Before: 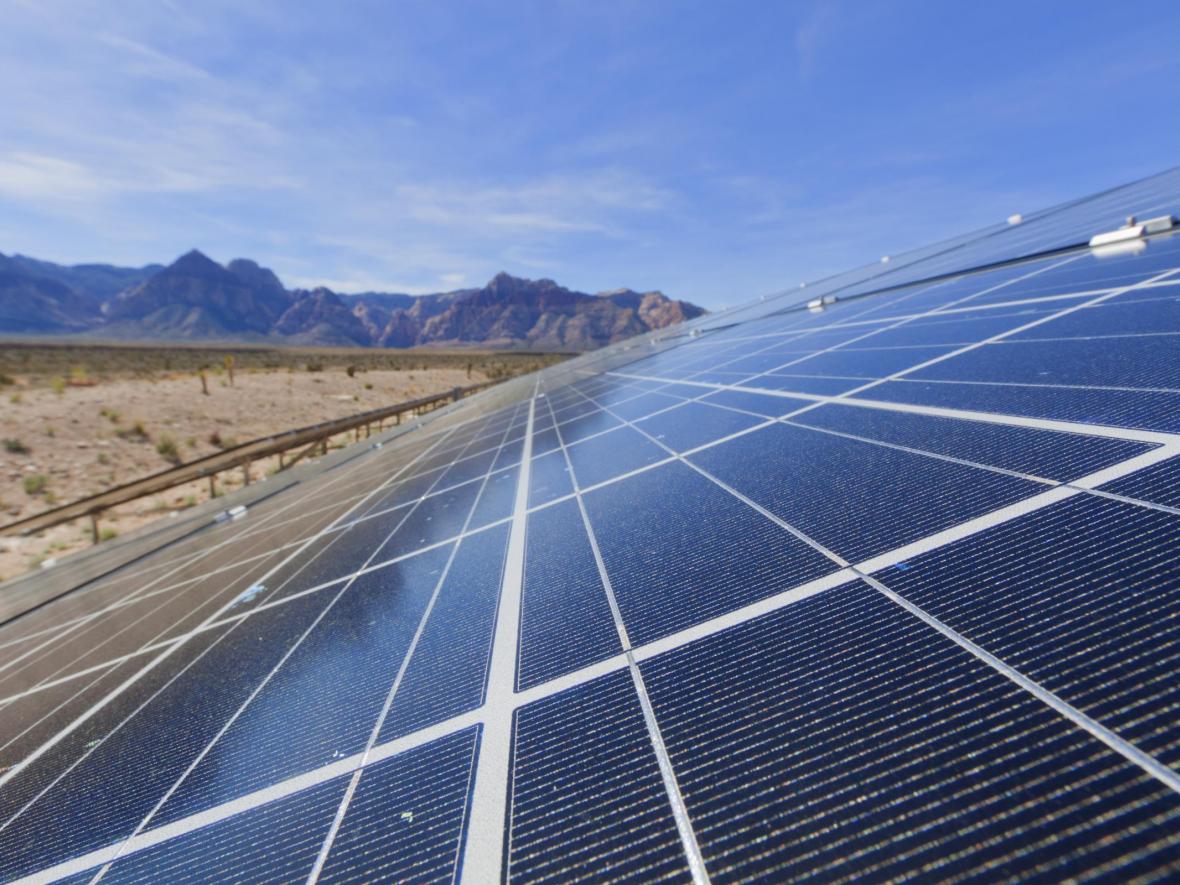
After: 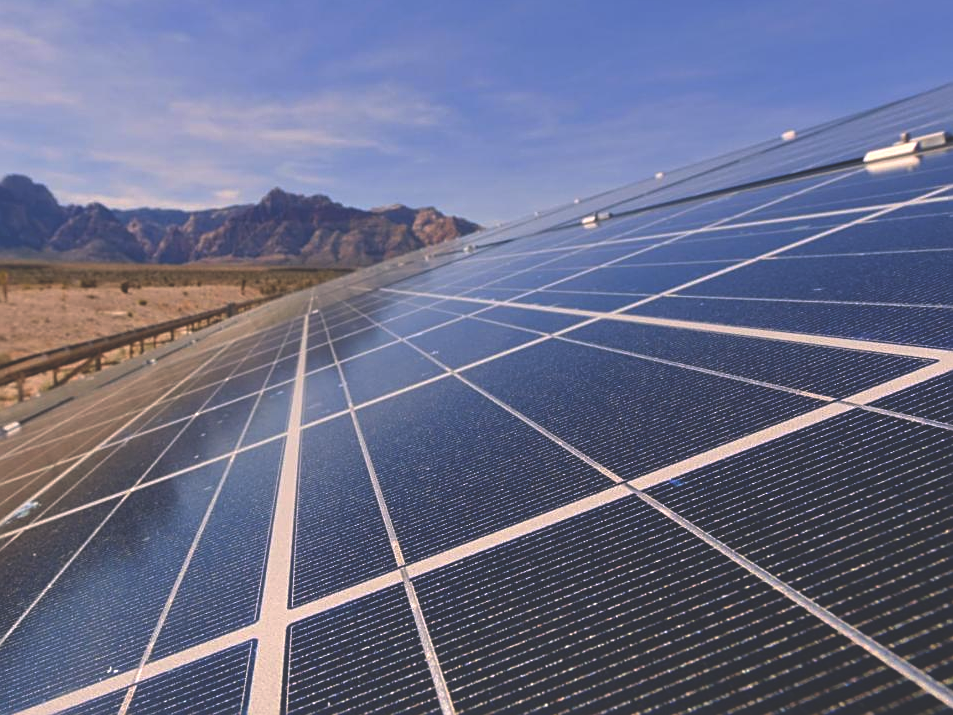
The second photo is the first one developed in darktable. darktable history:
white balance: red 1.127, blue 0.943
sharpen: on, module defaults
rgb curve: curves: ch0 [(0, 0.186) (0.314, 0.284) (0.775, 0.708) (1, 1)], compensate middle gray true, preserve colors none
crop: left 19.159%, top 9.58%, bottom 9.58%
